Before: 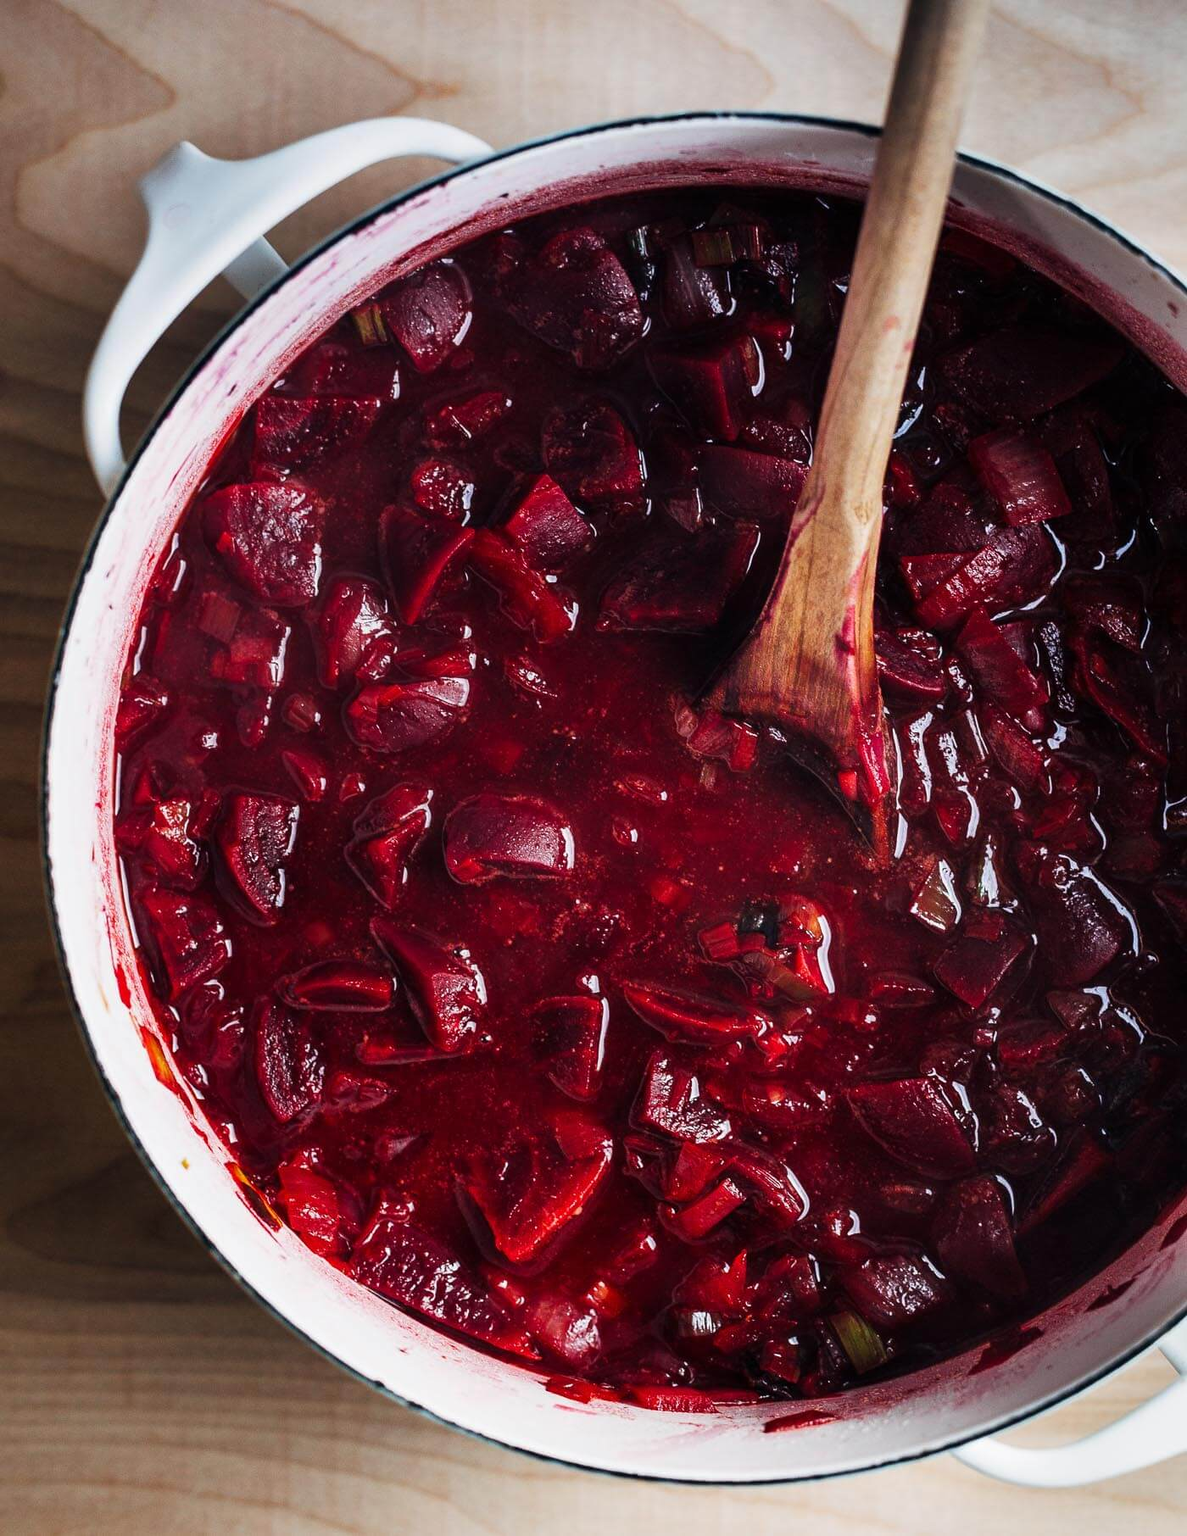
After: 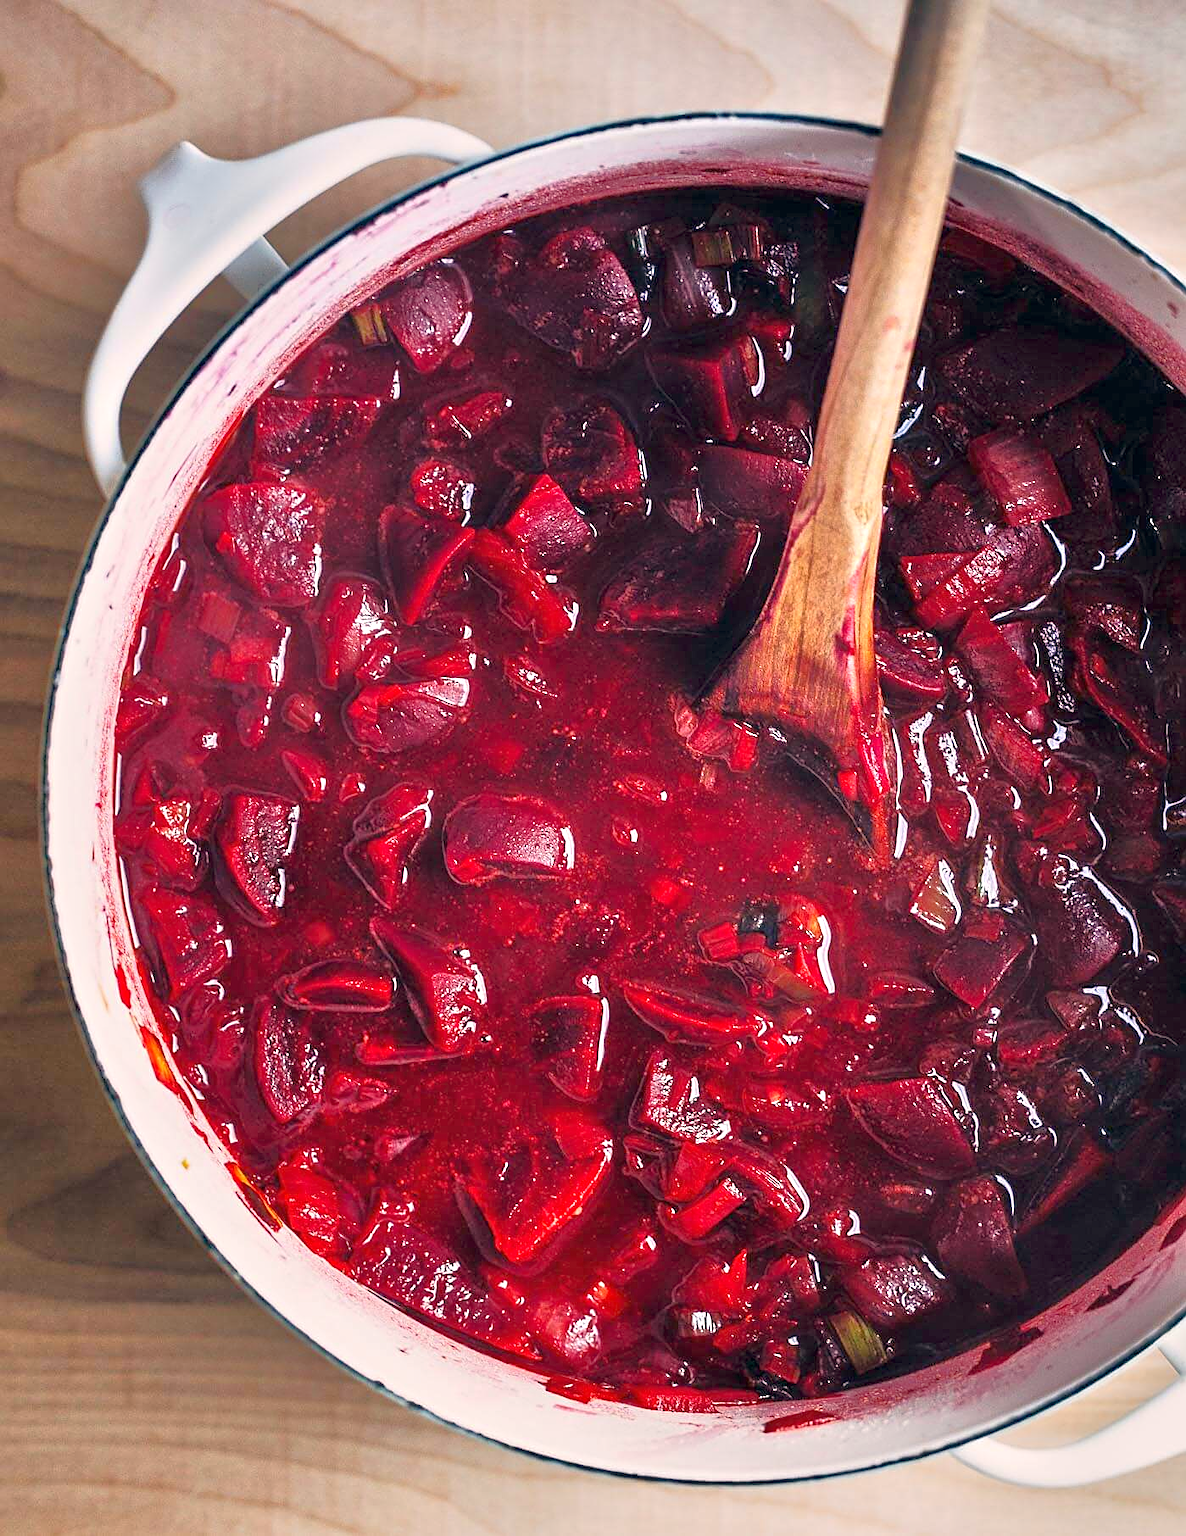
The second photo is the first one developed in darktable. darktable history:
color correction: highlights a* 5.4, highlights b* 5.33, shadows a* -4.41, shadows b* -5.15
sharpen: on, module defaults
tone equalizer: -8 EV 1.98 EV, -7 EV 1.96 EV, -6 EV 2 EV, -5 EV 1.97 EV, -4 EV 1.96 EV, -3 EV 1.49 EV, -2 EV 0.972 EV, -1 EV 0.478 EV
levels: mode automatic, levels [0.073, 0.497, 0.972]
